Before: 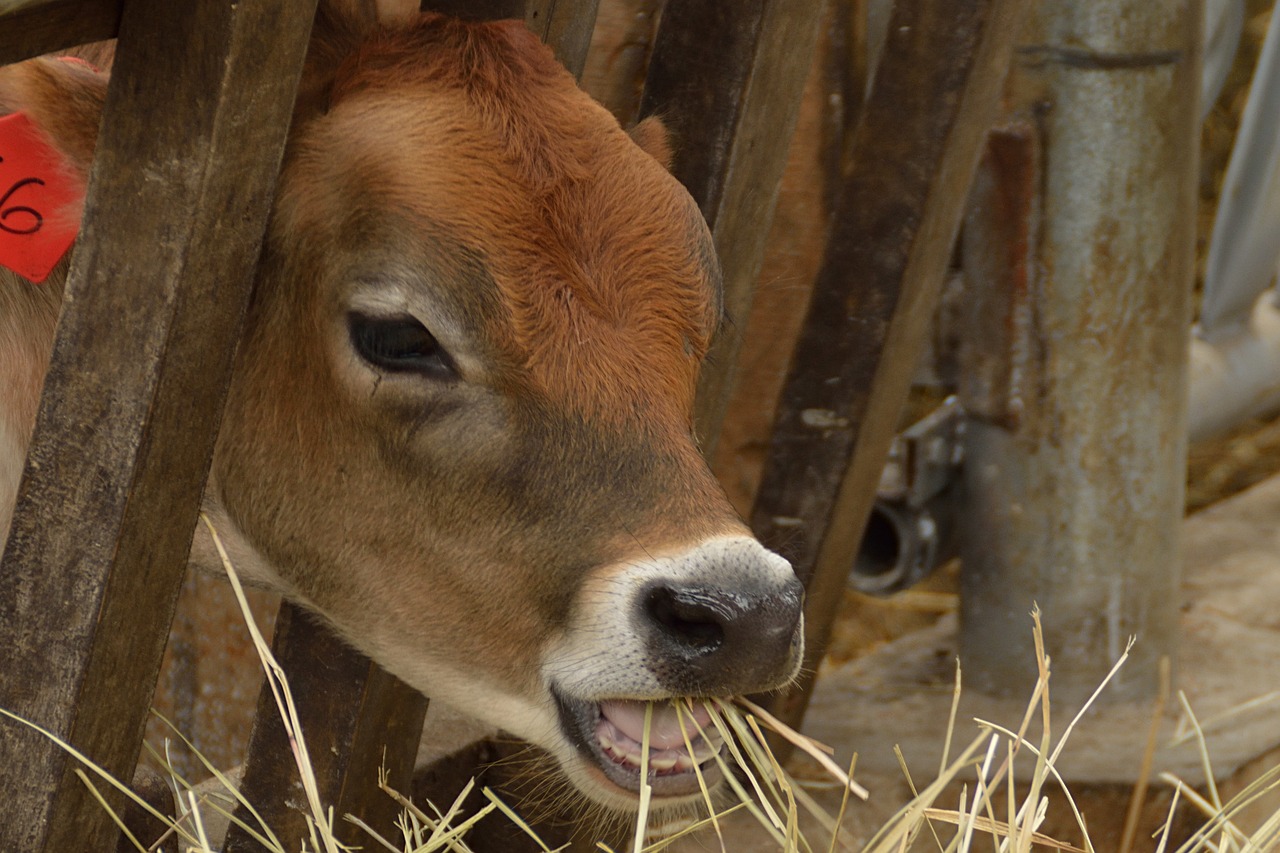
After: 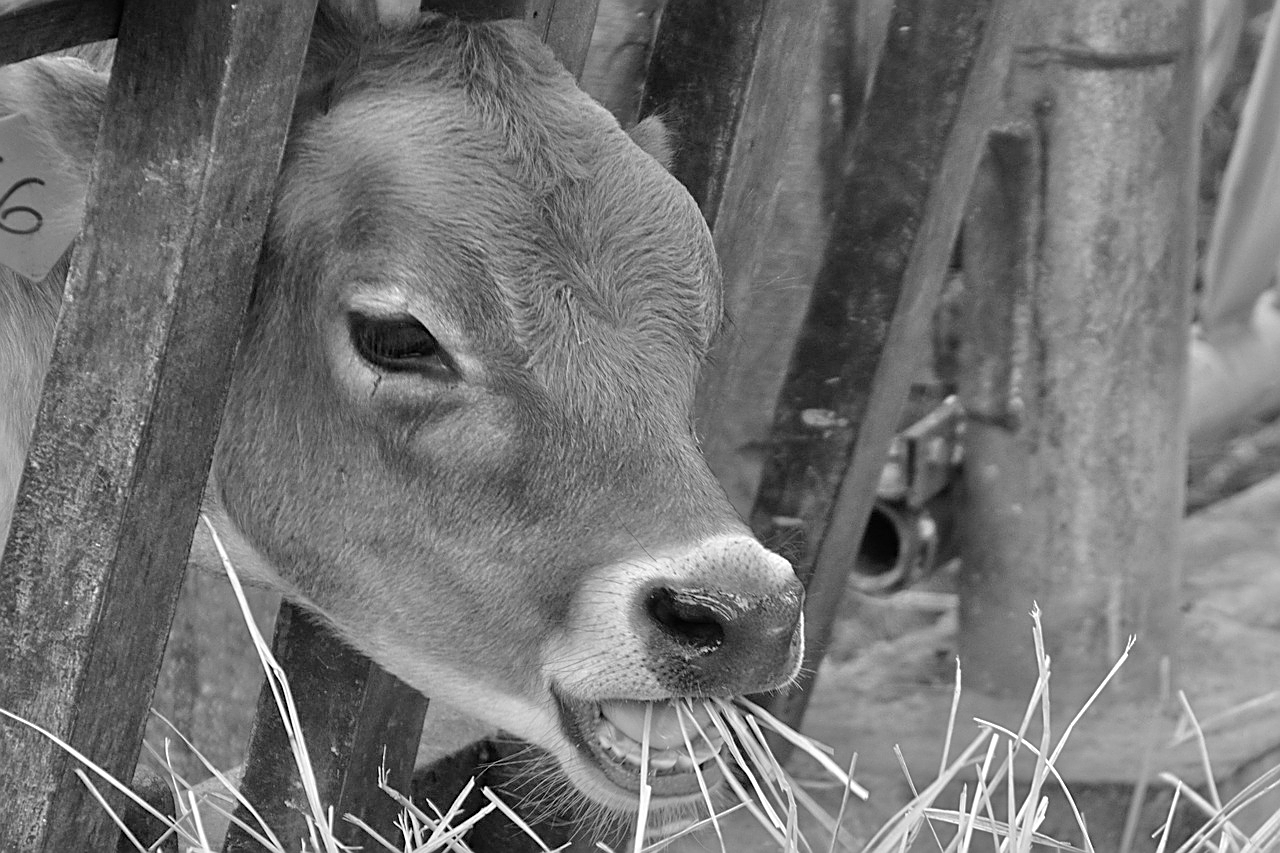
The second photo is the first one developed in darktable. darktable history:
sharpen: on, module defaults
tone equalizer: -7 EV 0.15 EV, -6 EV 0.6 EV, -5 EV 1.15 EV, -4 EV 1.33 EV, -3 EV 1.15 EV, -2 EV 0.6 EV, -1 EV 0.15 EV, mask exposure compensation -0.5 EV
color correction: highlights a* -0.137, highlights b* 0.137
monochrome: a 1.94, b -0.638
